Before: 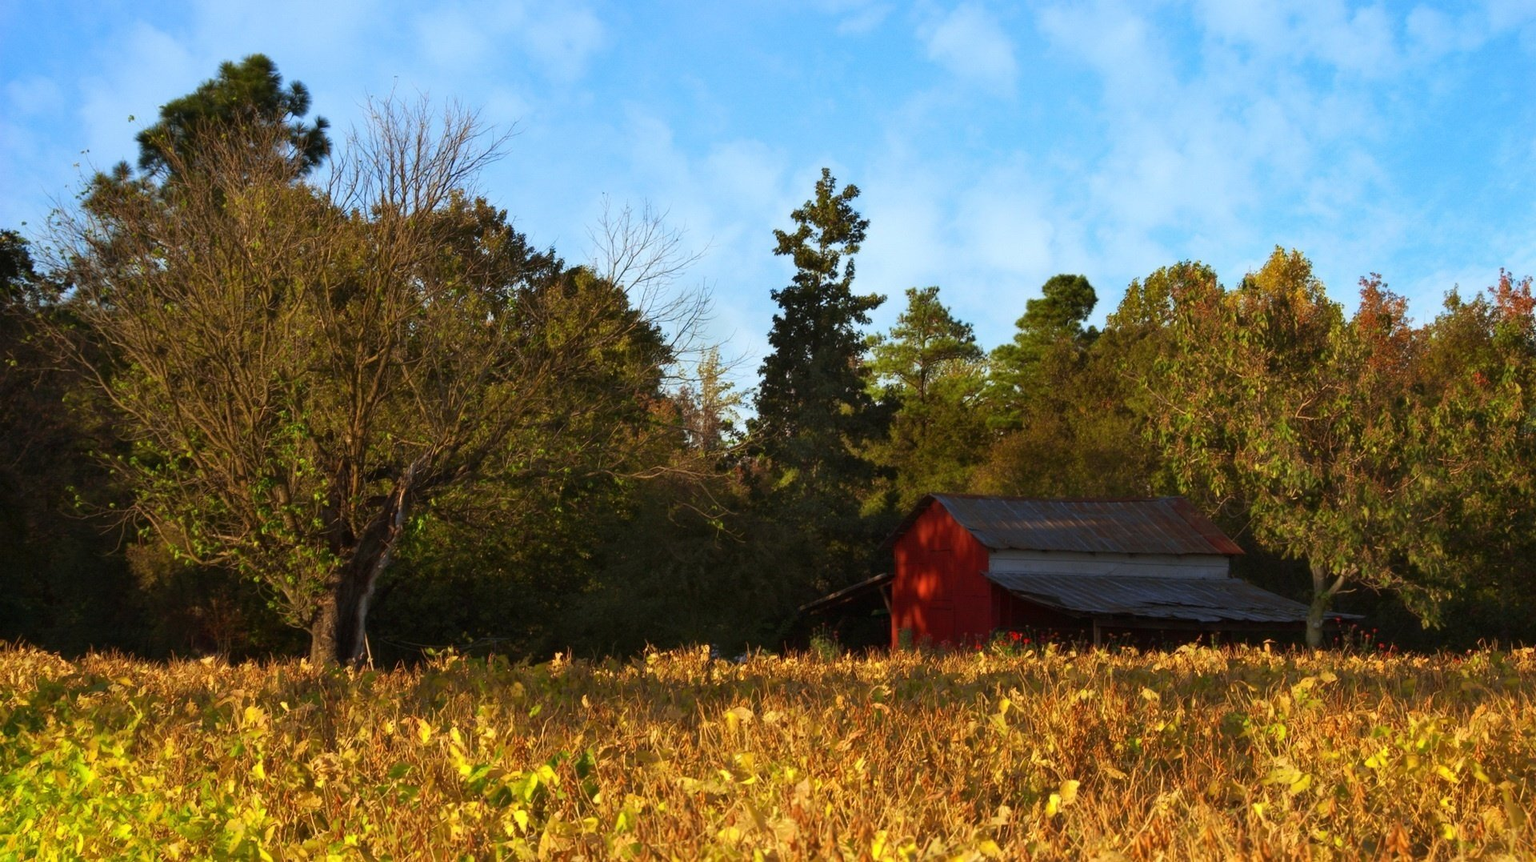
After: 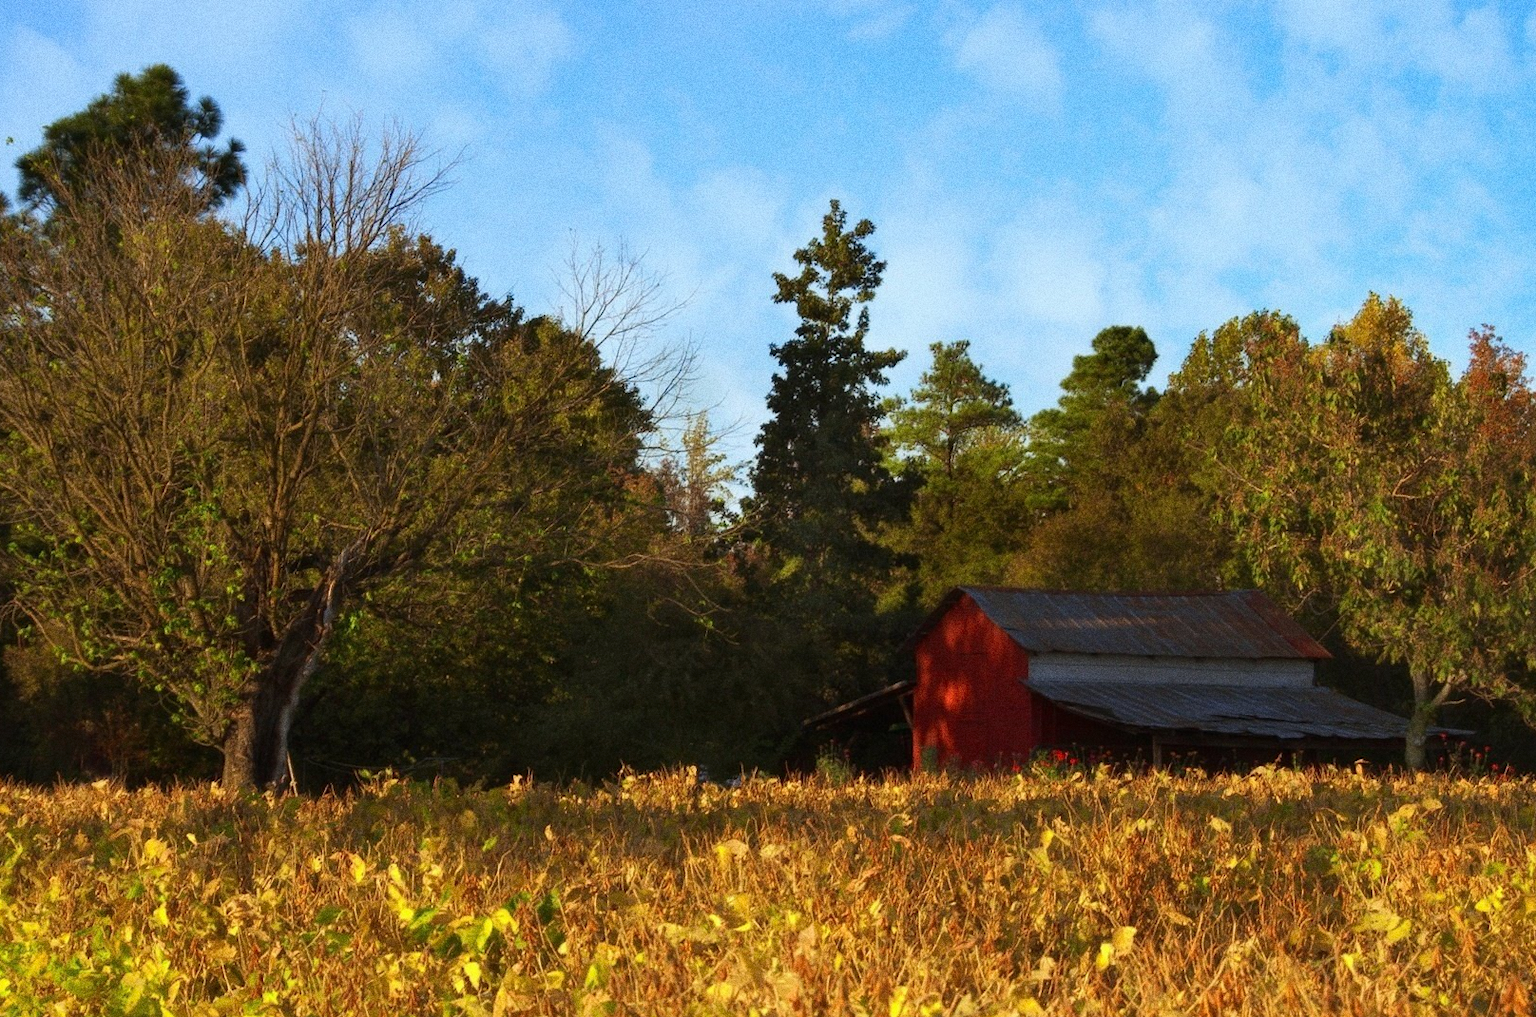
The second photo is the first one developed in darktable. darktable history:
grain: coarseness 0.09 ISO, strength 40%
exposure: exposure -0.04 EV, compensate highlight preservation false
crop: left 8.026%, right 7.374%
